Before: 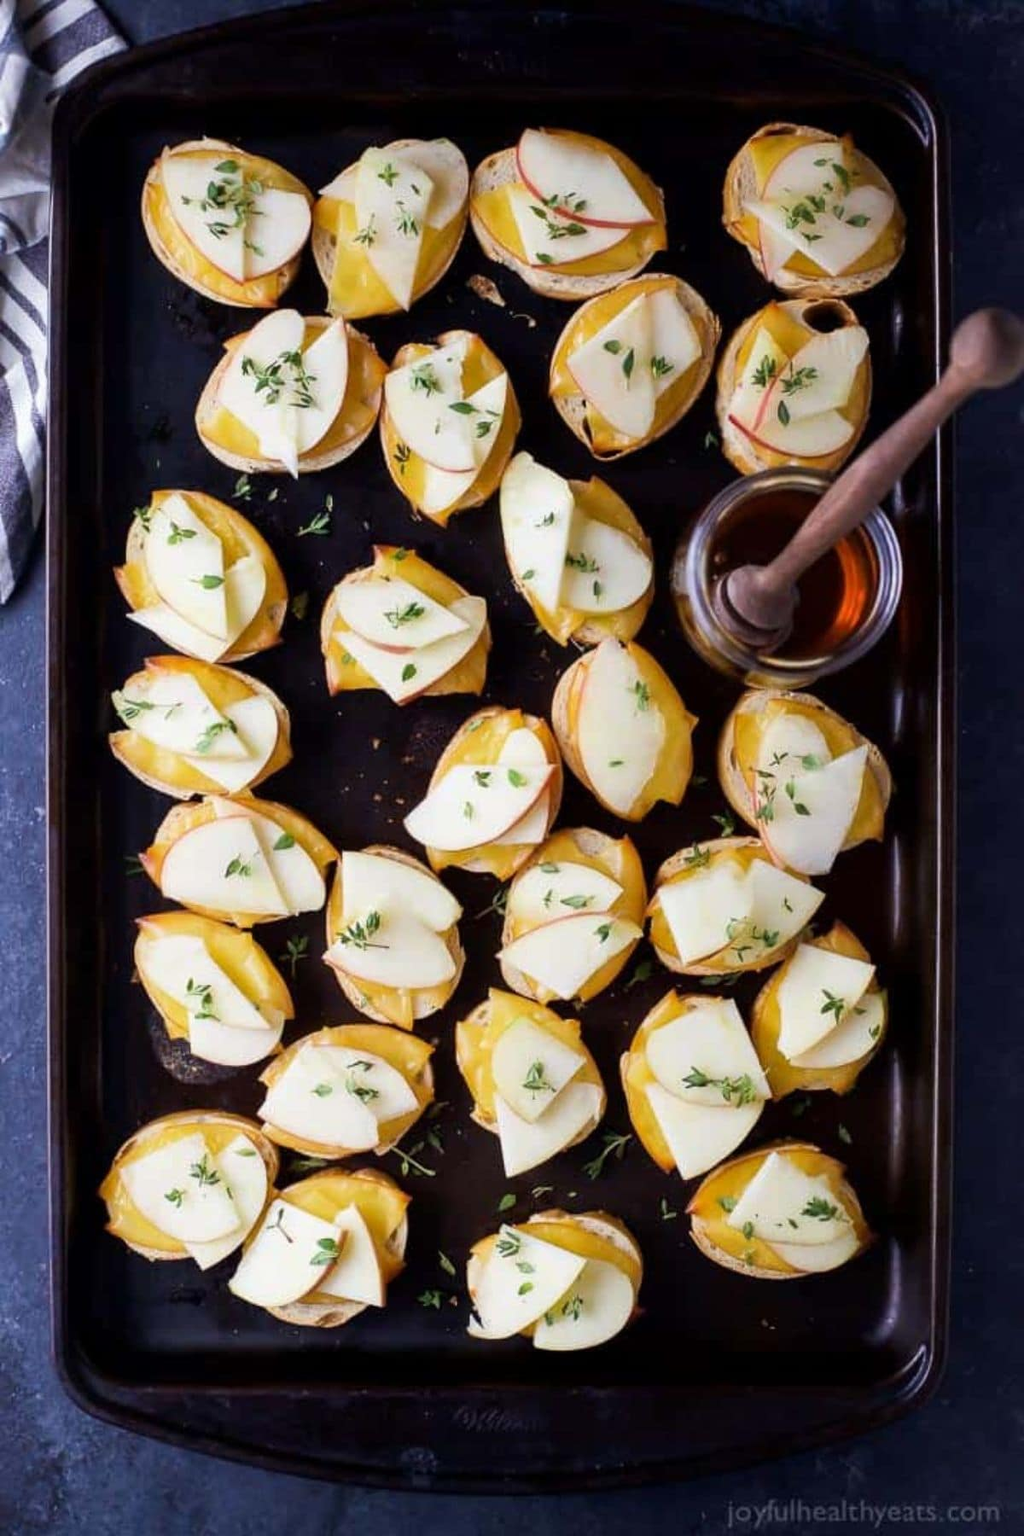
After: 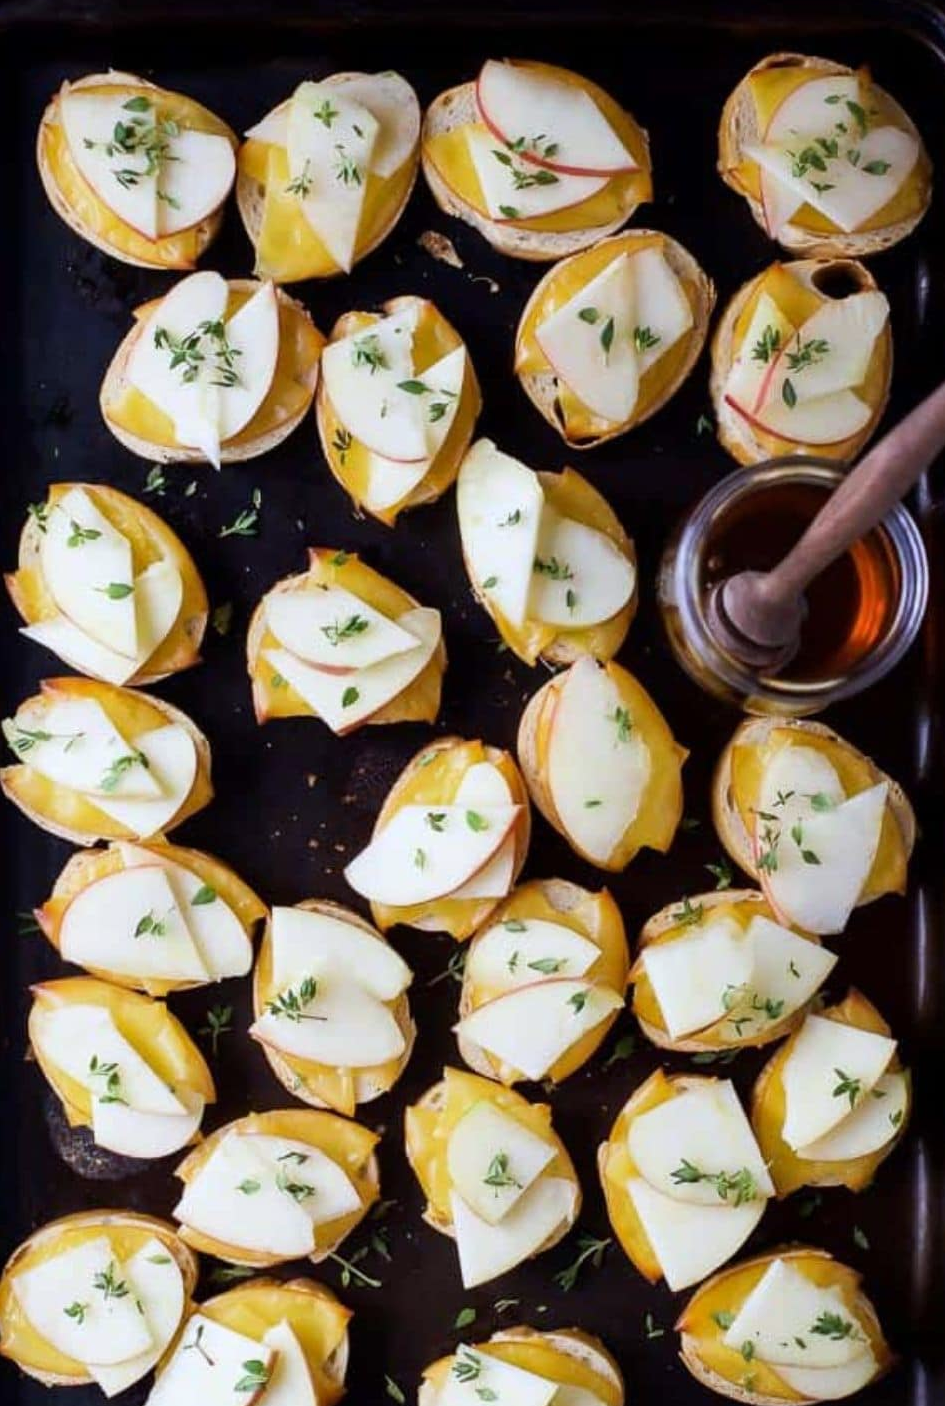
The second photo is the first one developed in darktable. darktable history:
white balance: red 0.976, blue 1.04
crop and rotate: left 10.77%, top 5.1%, right 10.41%, bottom 16.76%
